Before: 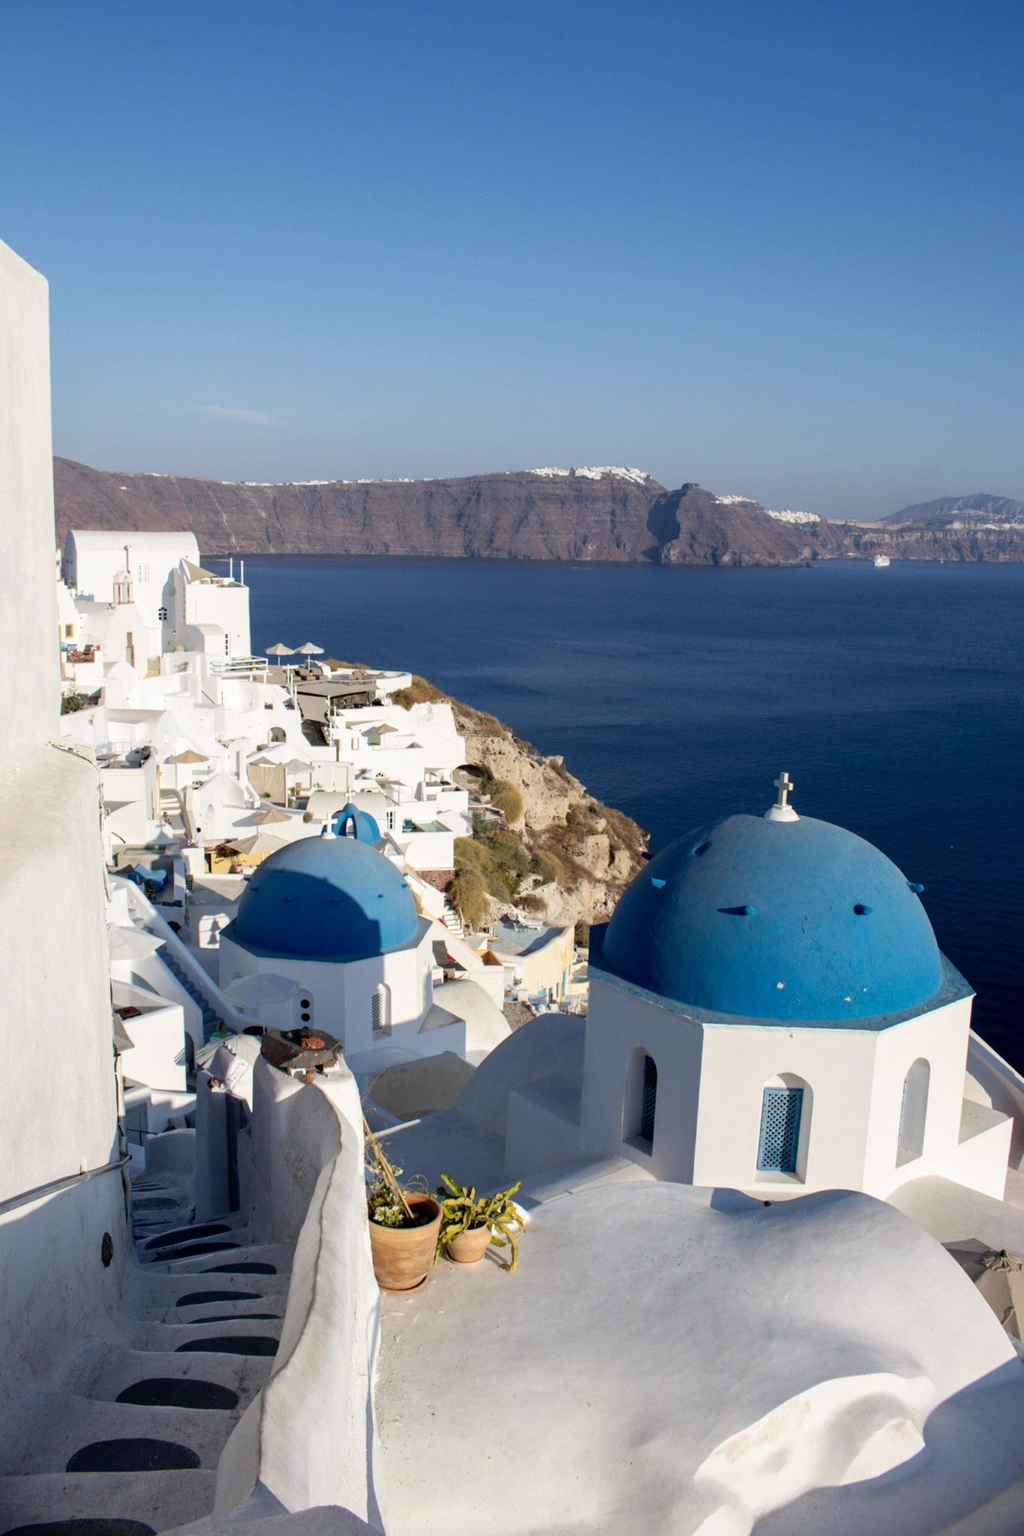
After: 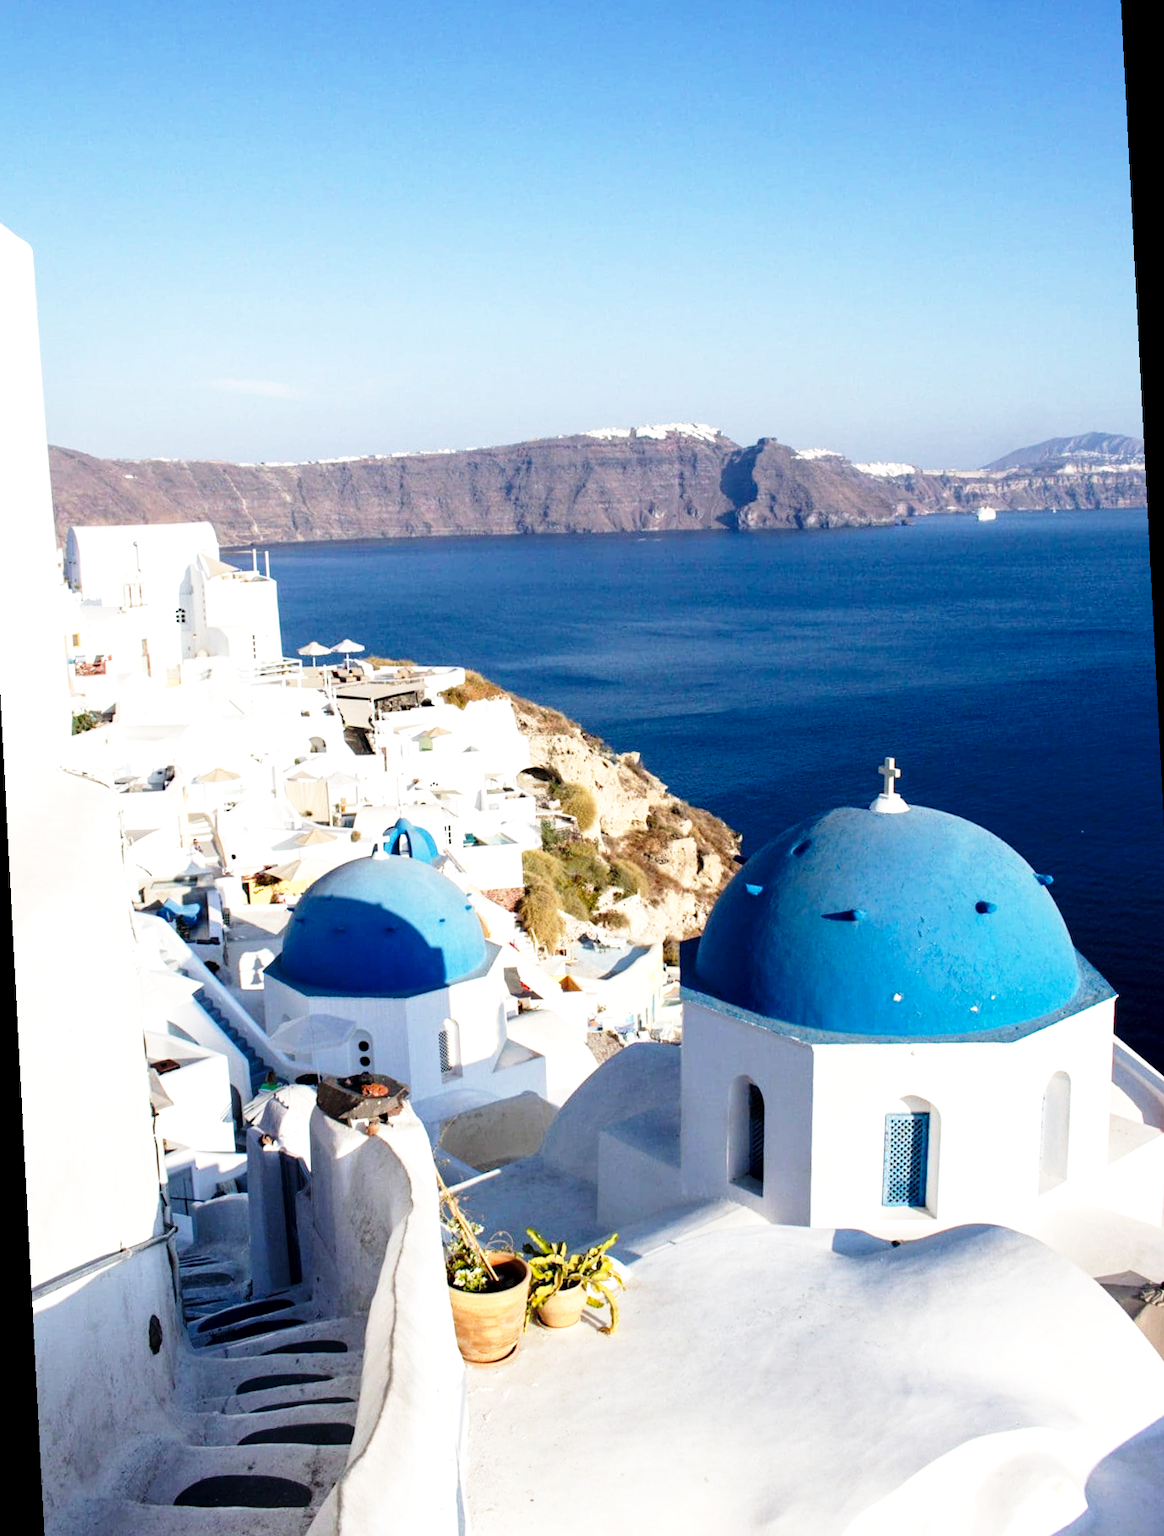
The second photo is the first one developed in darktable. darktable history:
base curve: curves: ch0 [(0, 0) (0.026, 0.03) (0.109, 0.232) (0.351, 0.748) (0.669, 0.968) (1, 1)], preserve colors none
rotate and perspective: rotation -3°, crop left 0.031, crop right 0.968, crop top 0.07, crop bottom 0.93
local contrast: highlights 100%, shadows 100%, detail 120%, midtone range 0.2
